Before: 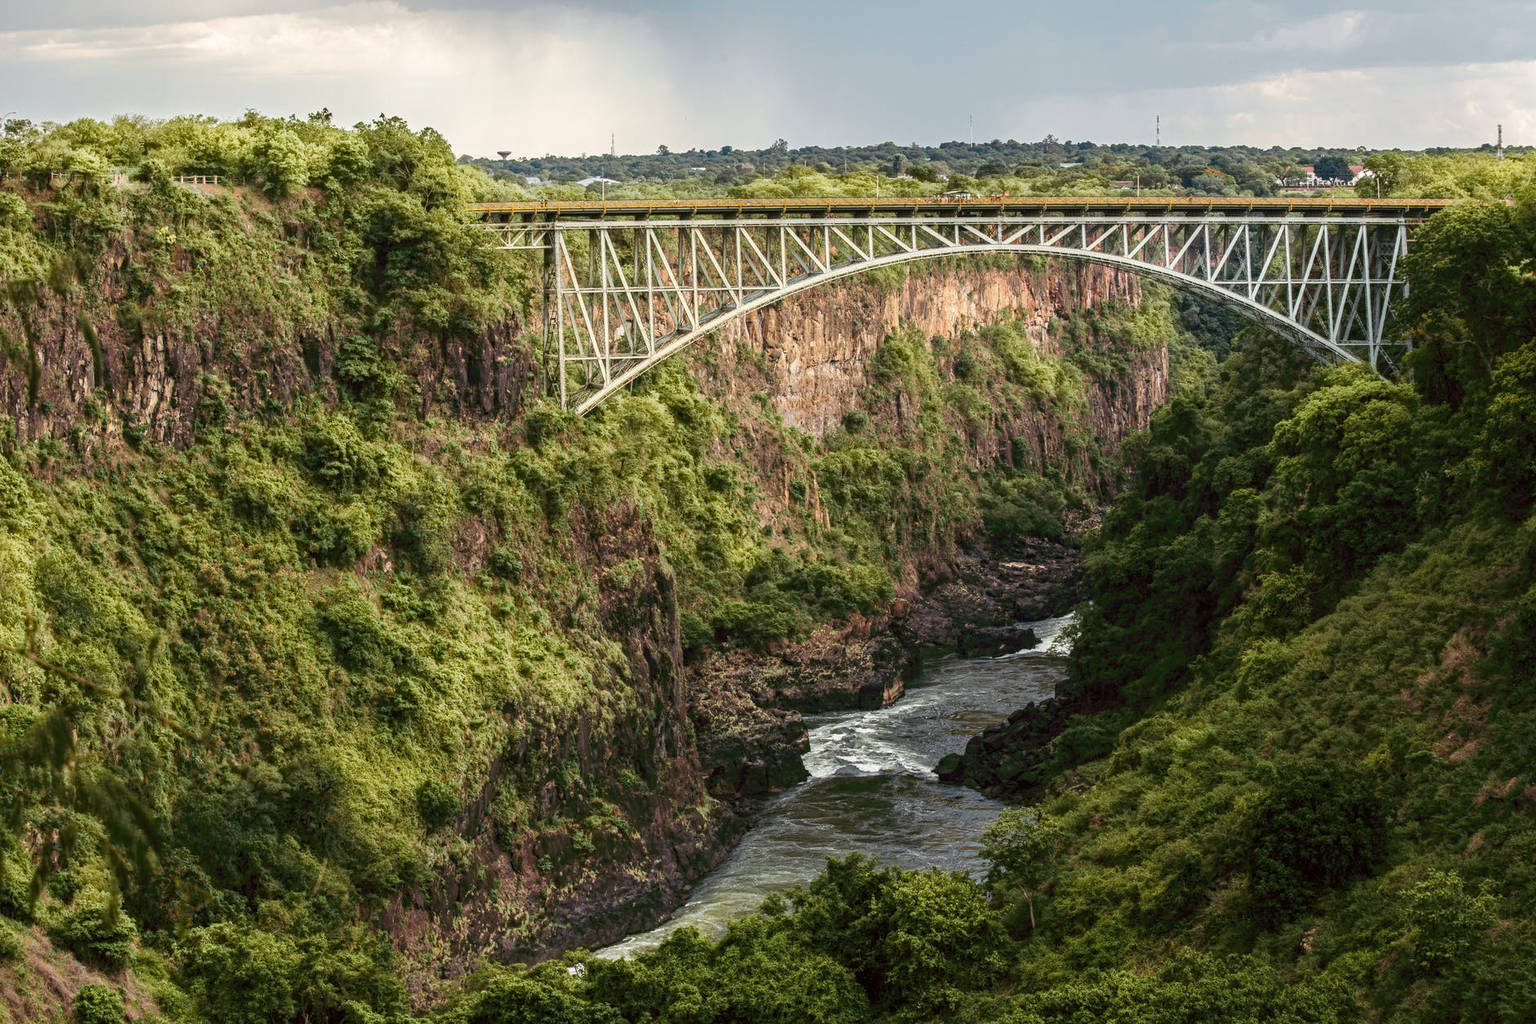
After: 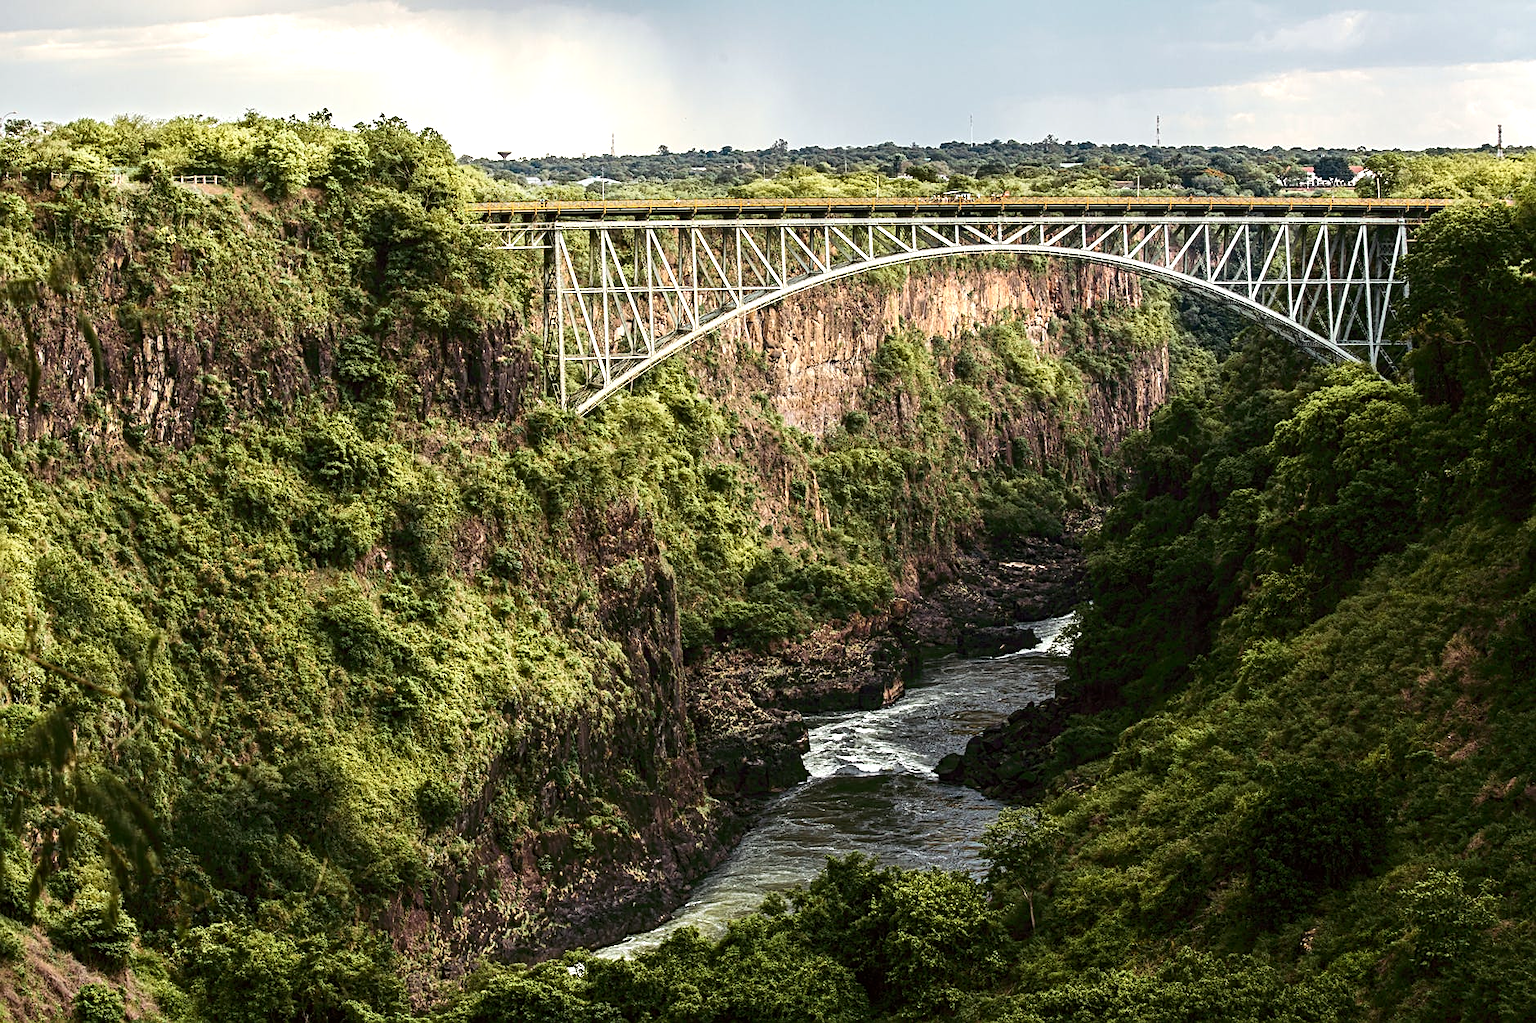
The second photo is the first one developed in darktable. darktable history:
sharpen: on, module defaults
shadows and highlights: shadows -30, highlights 30
tone equalizer: -8 EV -0.417 EV, -7 EV -0.389 EV, -6 EV -0.333 EV, -5 EV -0.222 EV, -3 EV 0.222 EV, -2 EV 0.333 EV, -1 EV 0.389 EV, +0 EV 0.417 EV, edges refinement/feathering 500, mask exposure compensation -1.57 EV, preserve details no
